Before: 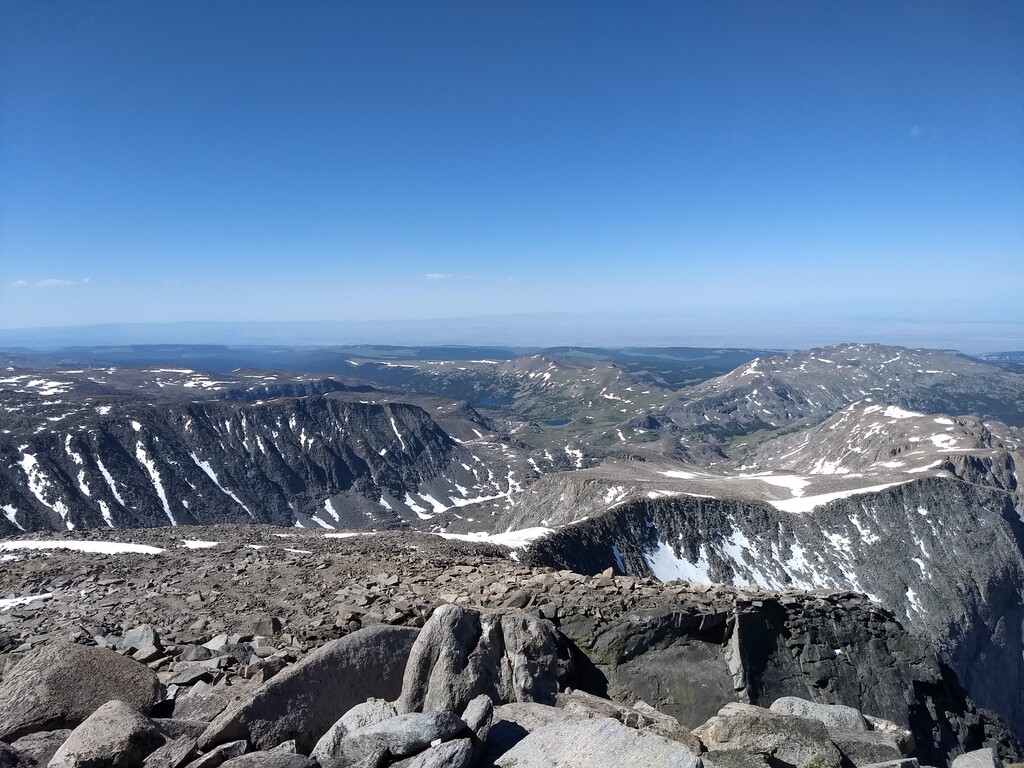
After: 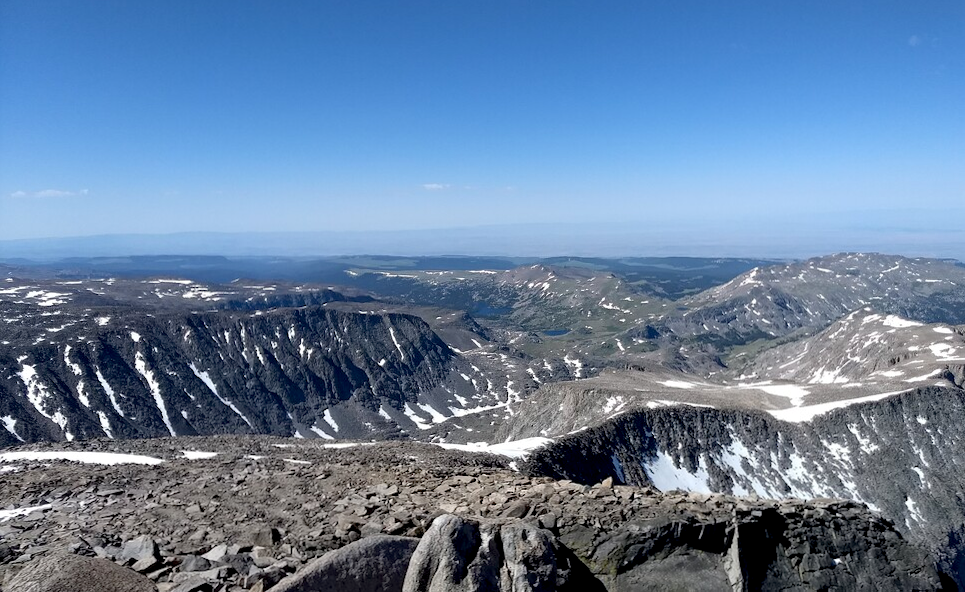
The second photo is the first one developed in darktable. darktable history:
exposure: black level correction 0.01, exposure 0.015 EV, compensate exposure bias true, compensate highlight preservation false
crop and rotate: angle 0.112°, top 11.646%, right 5.473%, bottom 10.974%
